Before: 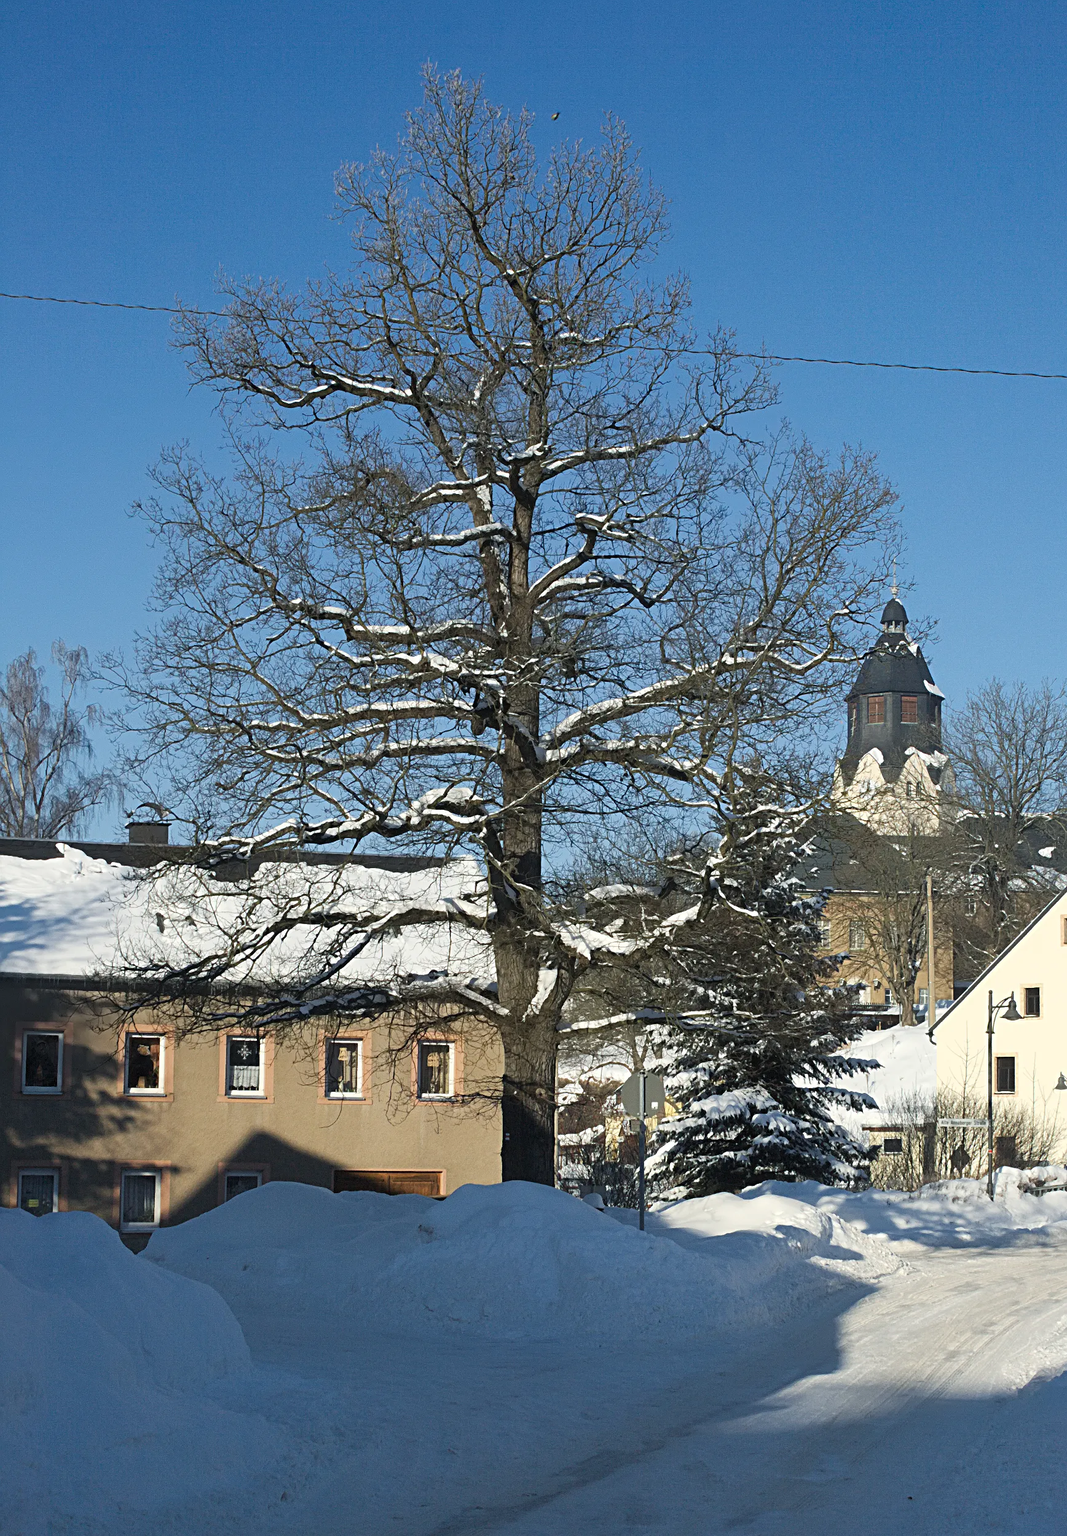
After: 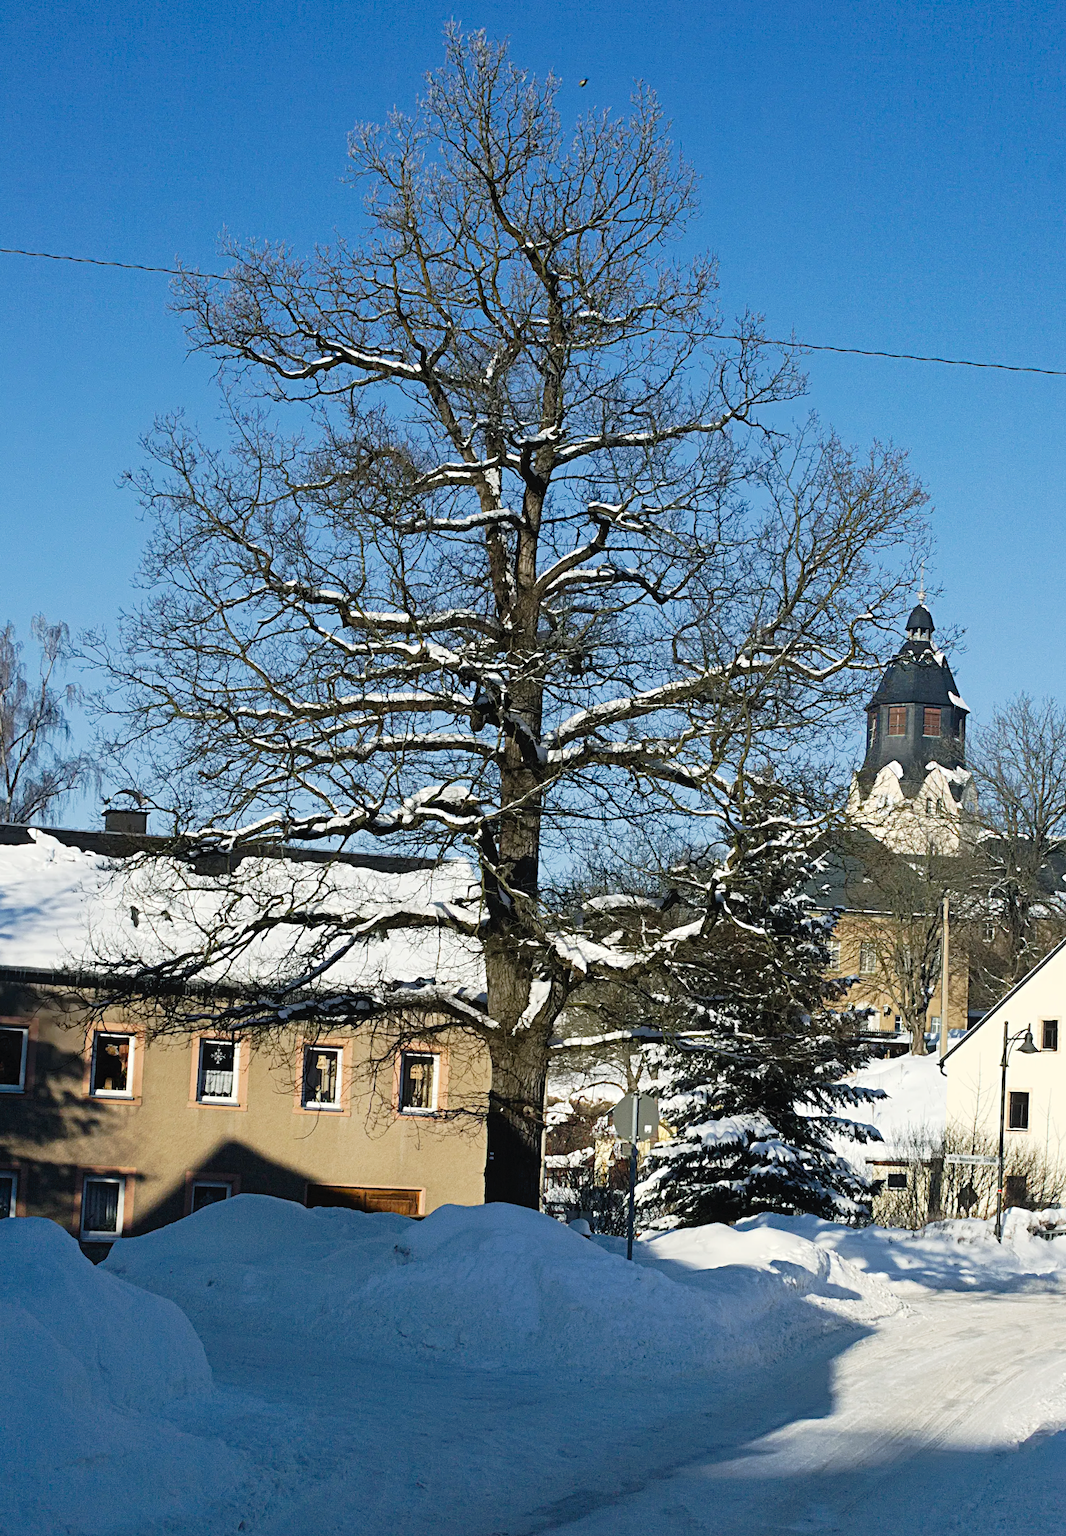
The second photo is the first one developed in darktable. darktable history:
tone curve: curves: ch0 [(0, 0) (0.003, 0.007) (0.011, 0.01) (0.025, 0.018) (0.044, 0.028) (0.069, 0.034) (0.1, 0.04) (0.136, 0.051) (0.177, 0.104) (0.224, 0.161) (0.277, 0.234) (0.335, 0.316) (0.399, 0.41) (0.468, 0.487) (0.543, 0.577) (0.623, 0.679) (0.709, 0.769) (0.801, 0.854) (0.898, 0.922) (1, 1)], preserve colors none
crop and rotate: angle -2.19°
